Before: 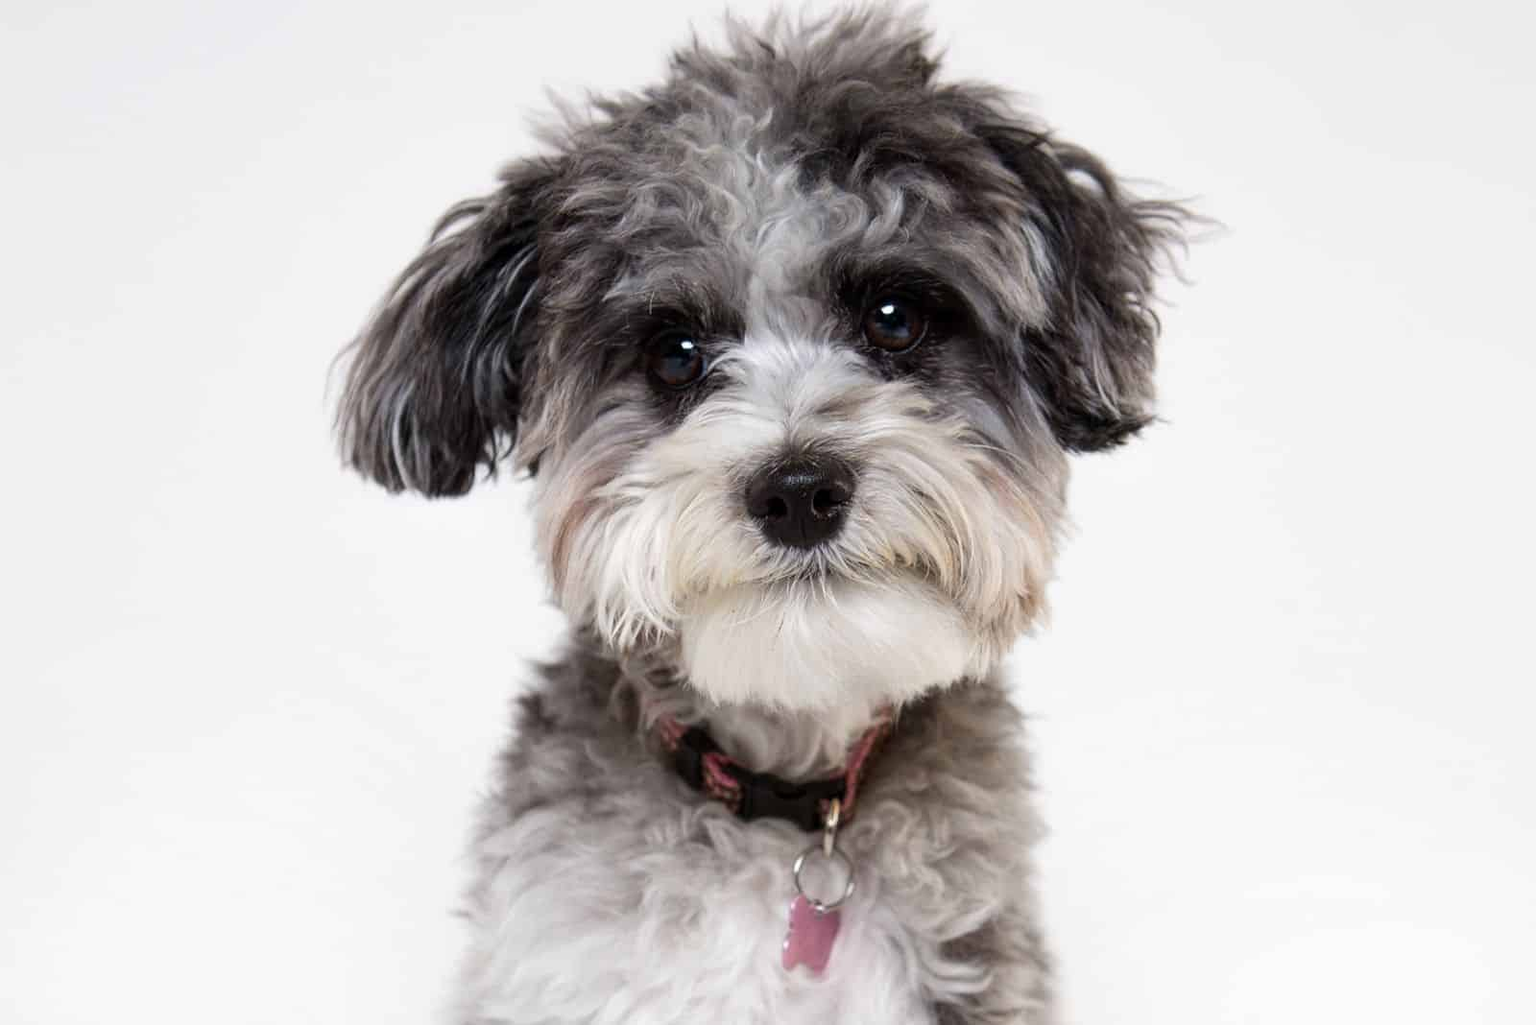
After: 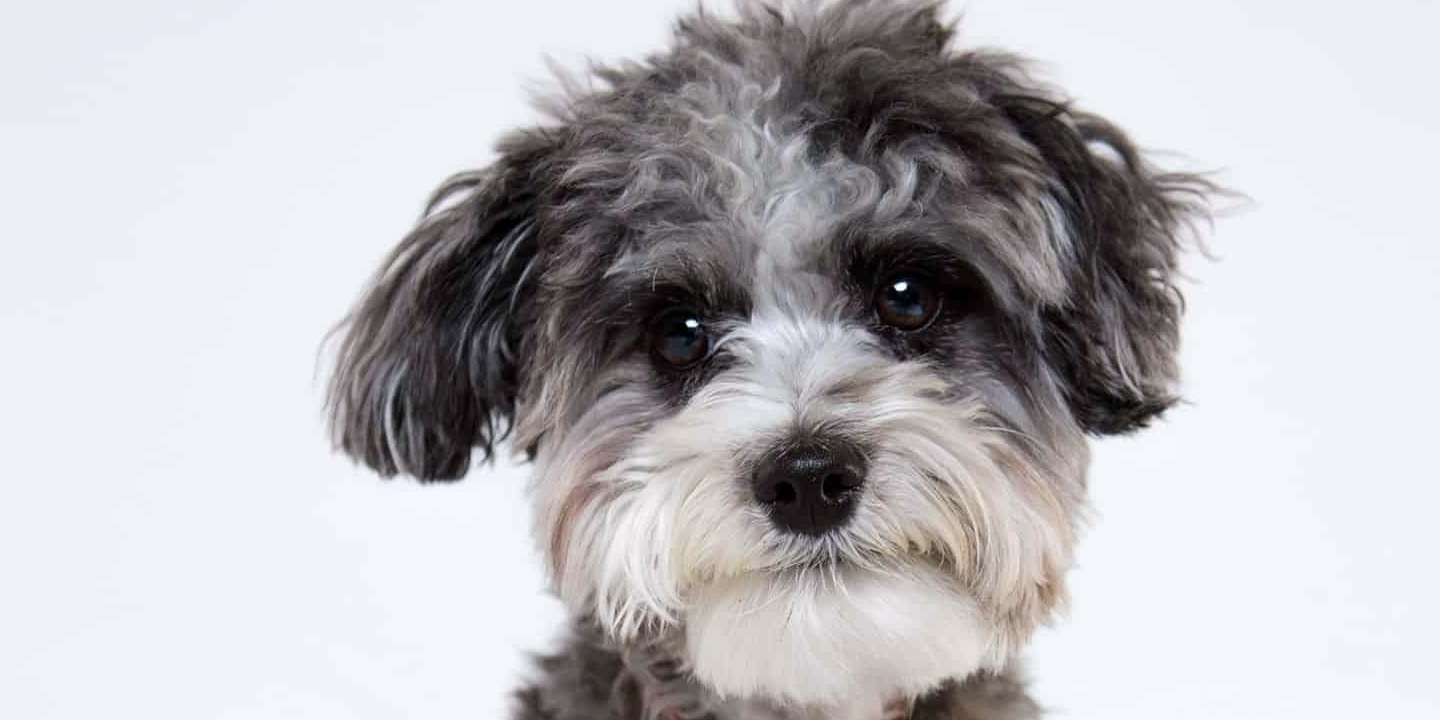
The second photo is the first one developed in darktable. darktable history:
white balance: red 0.988, blue 1.017
crop: left 1.509%, top 3.452%, right 7.696%, bottom 28.452%
